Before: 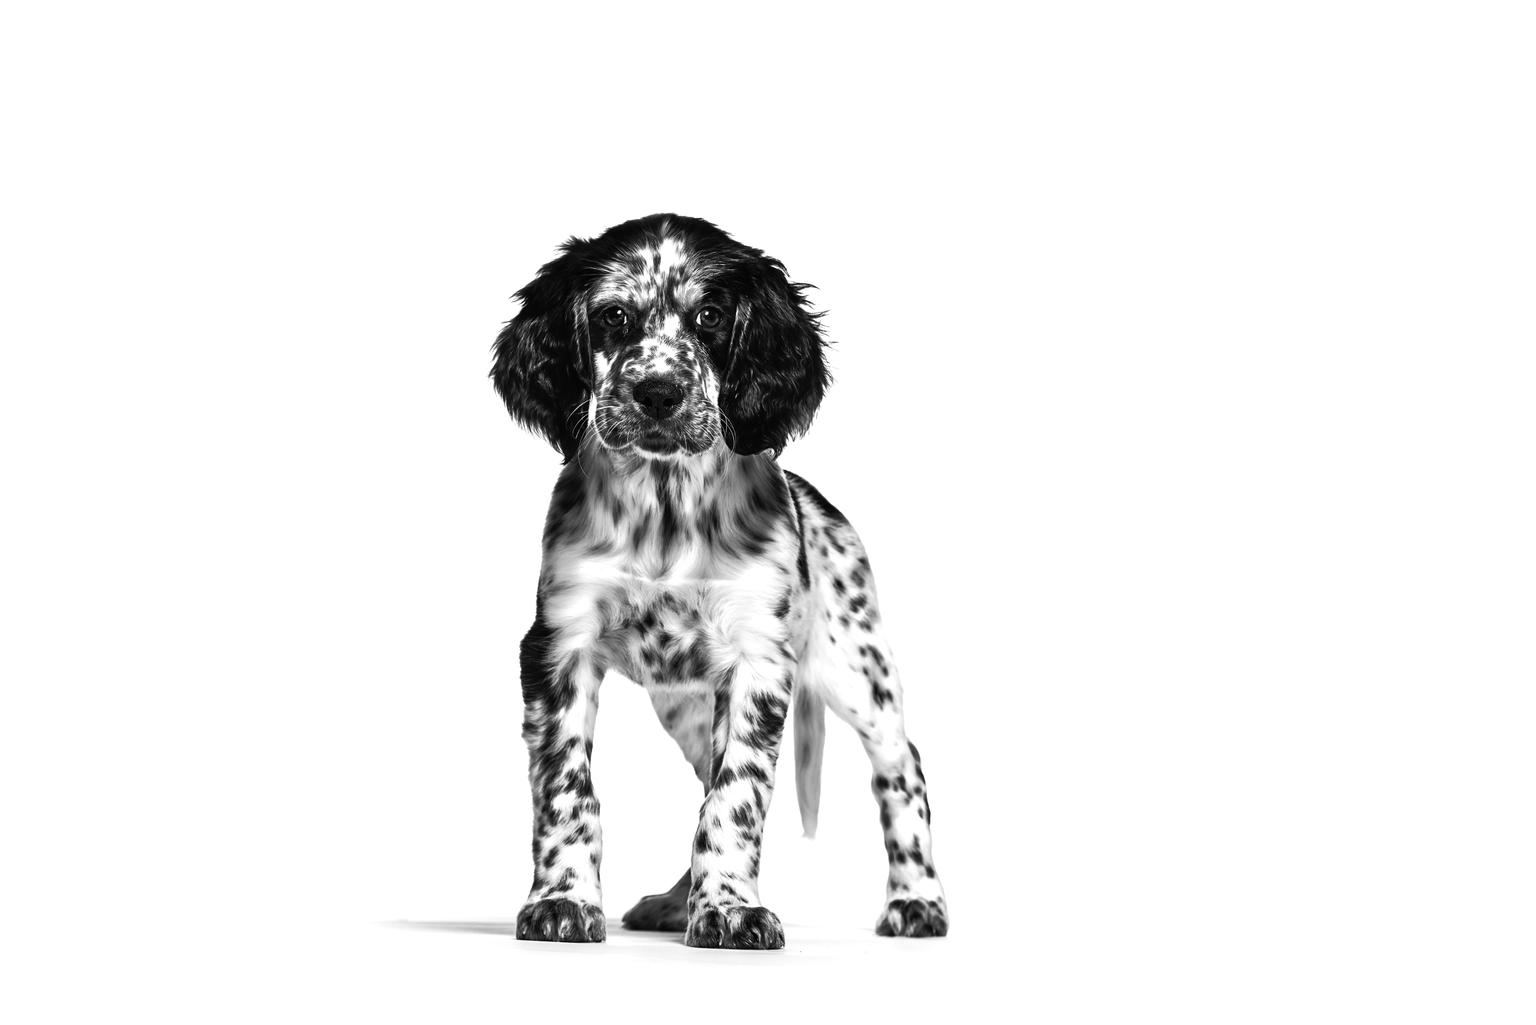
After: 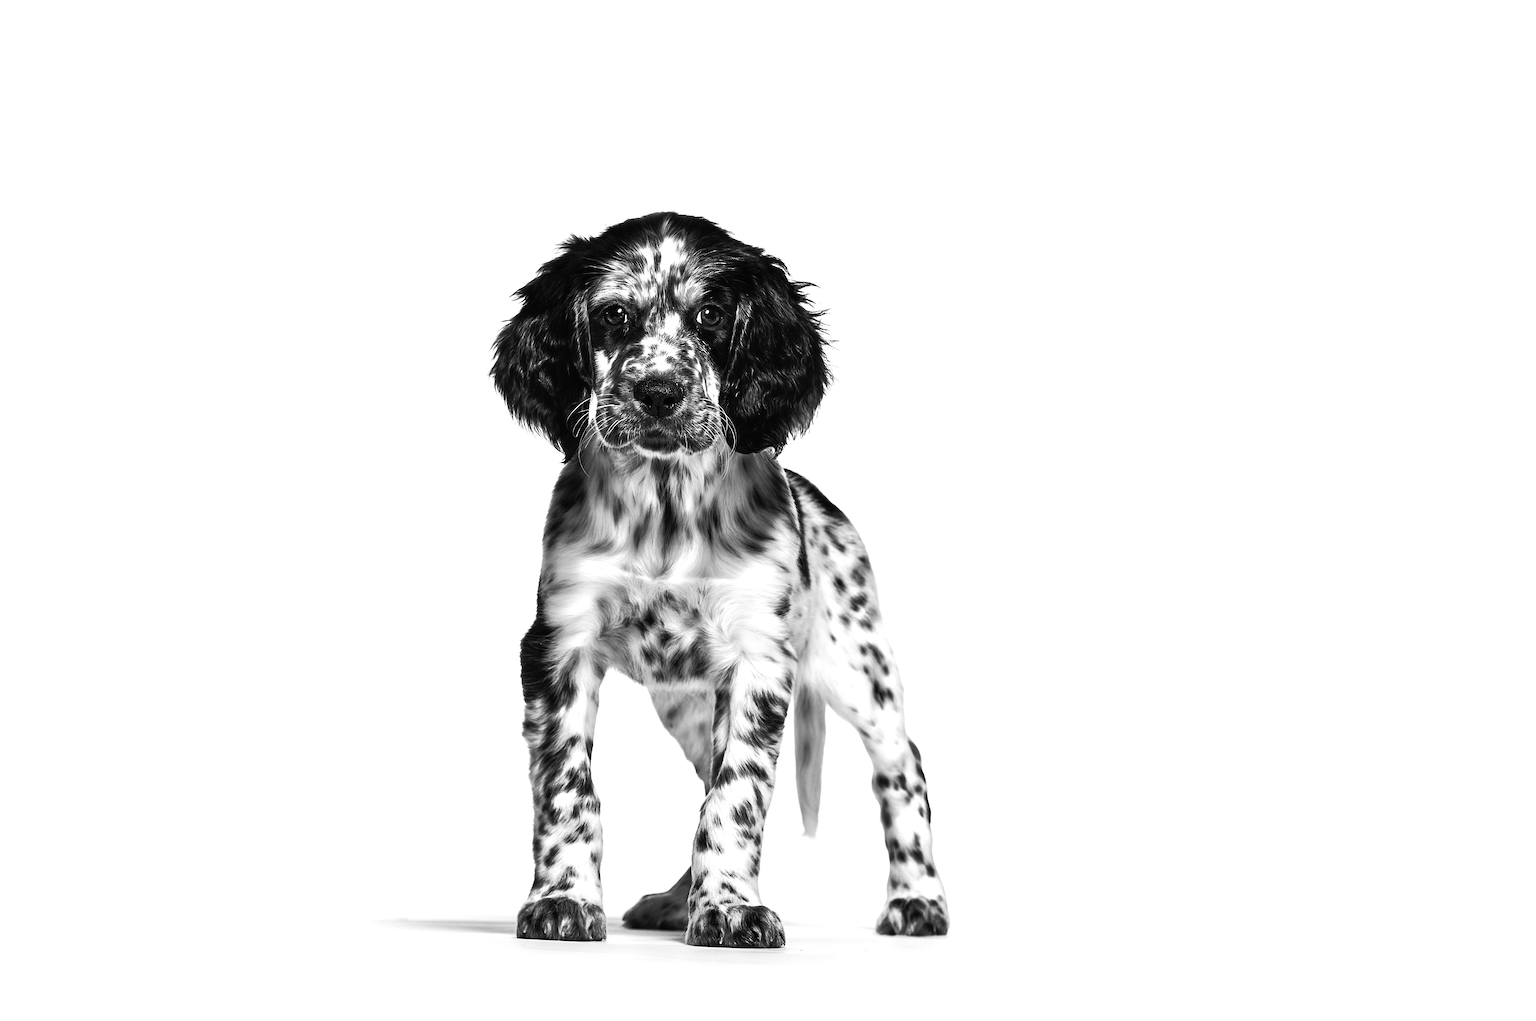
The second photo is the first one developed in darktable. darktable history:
sharpen: on, module defaults
crop: top 0.185%, bottom 0.171%
contrast brightness saturation: contrast 0.049
